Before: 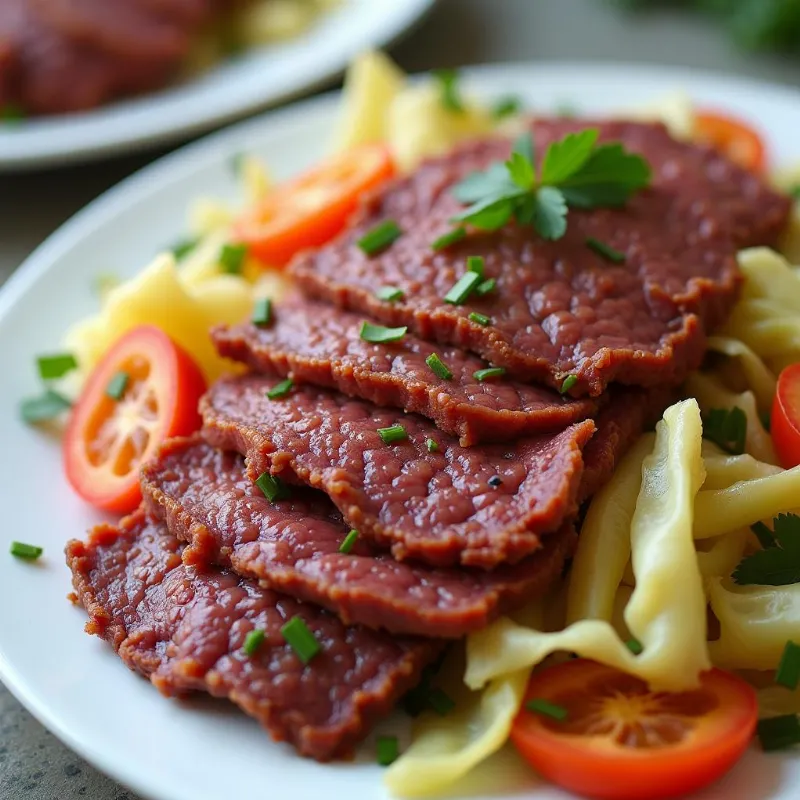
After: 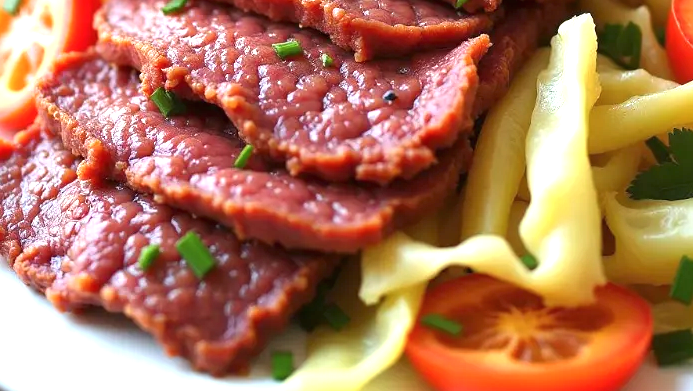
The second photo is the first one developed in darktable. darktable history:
crop and rotate: left 13.306%, top 48.129%, bottom 2.928%
exposure: black level correction 0, exposure 1.1 EV, compensate exposure bias true, compensate highlight preservation false
color balance: output saturation 98.5%
